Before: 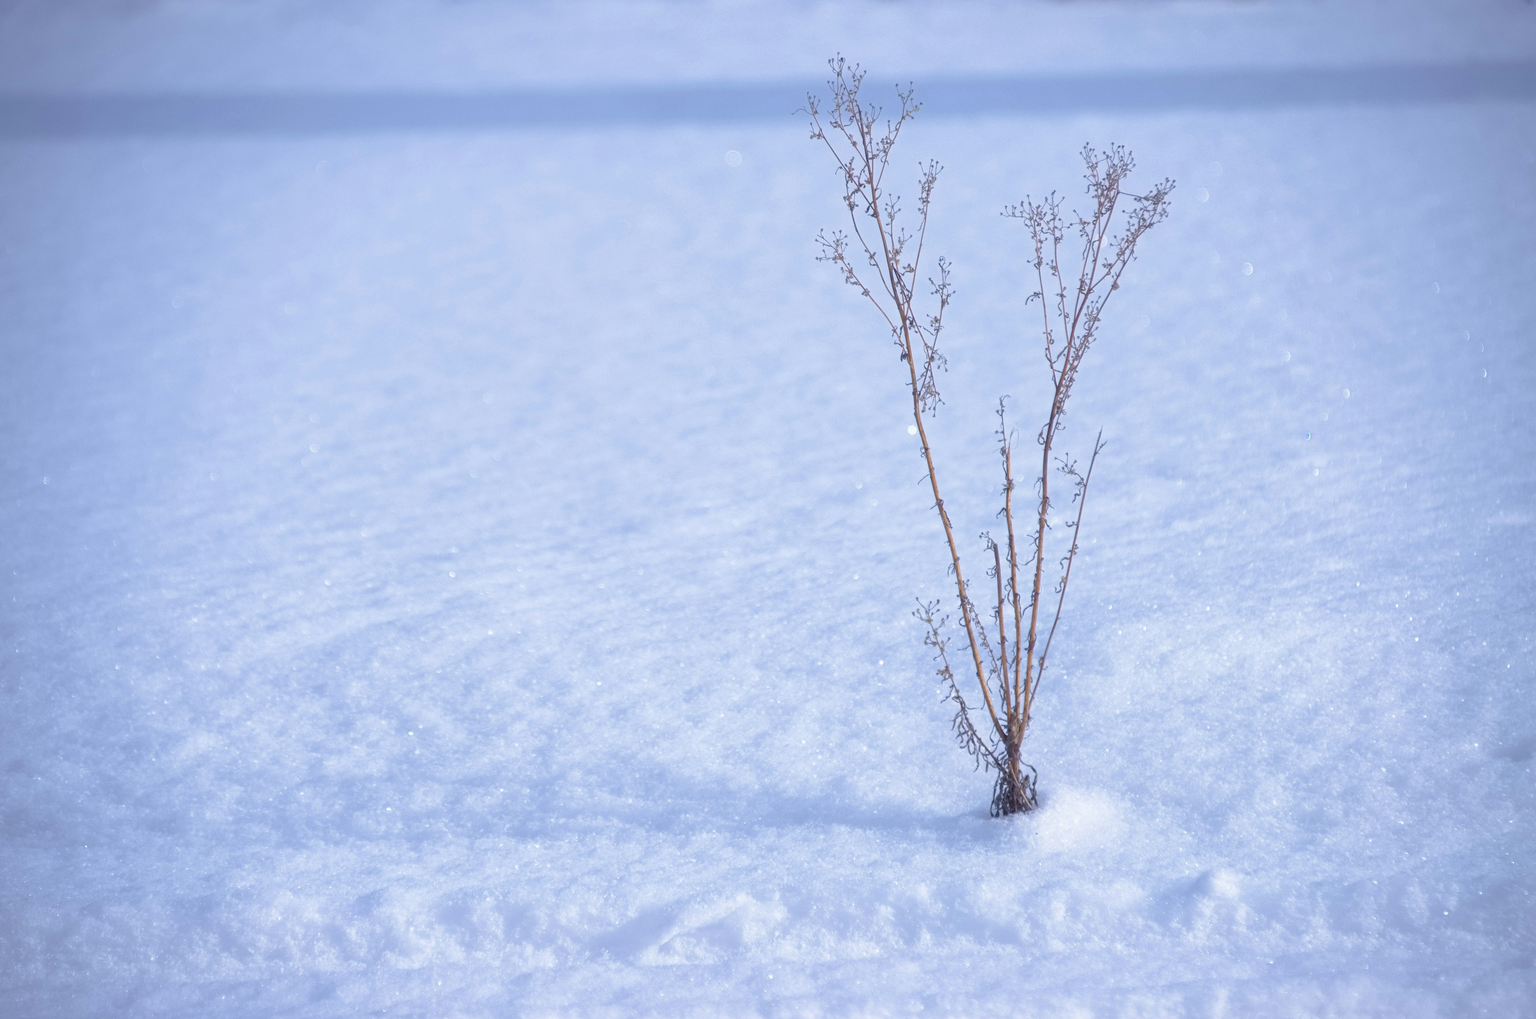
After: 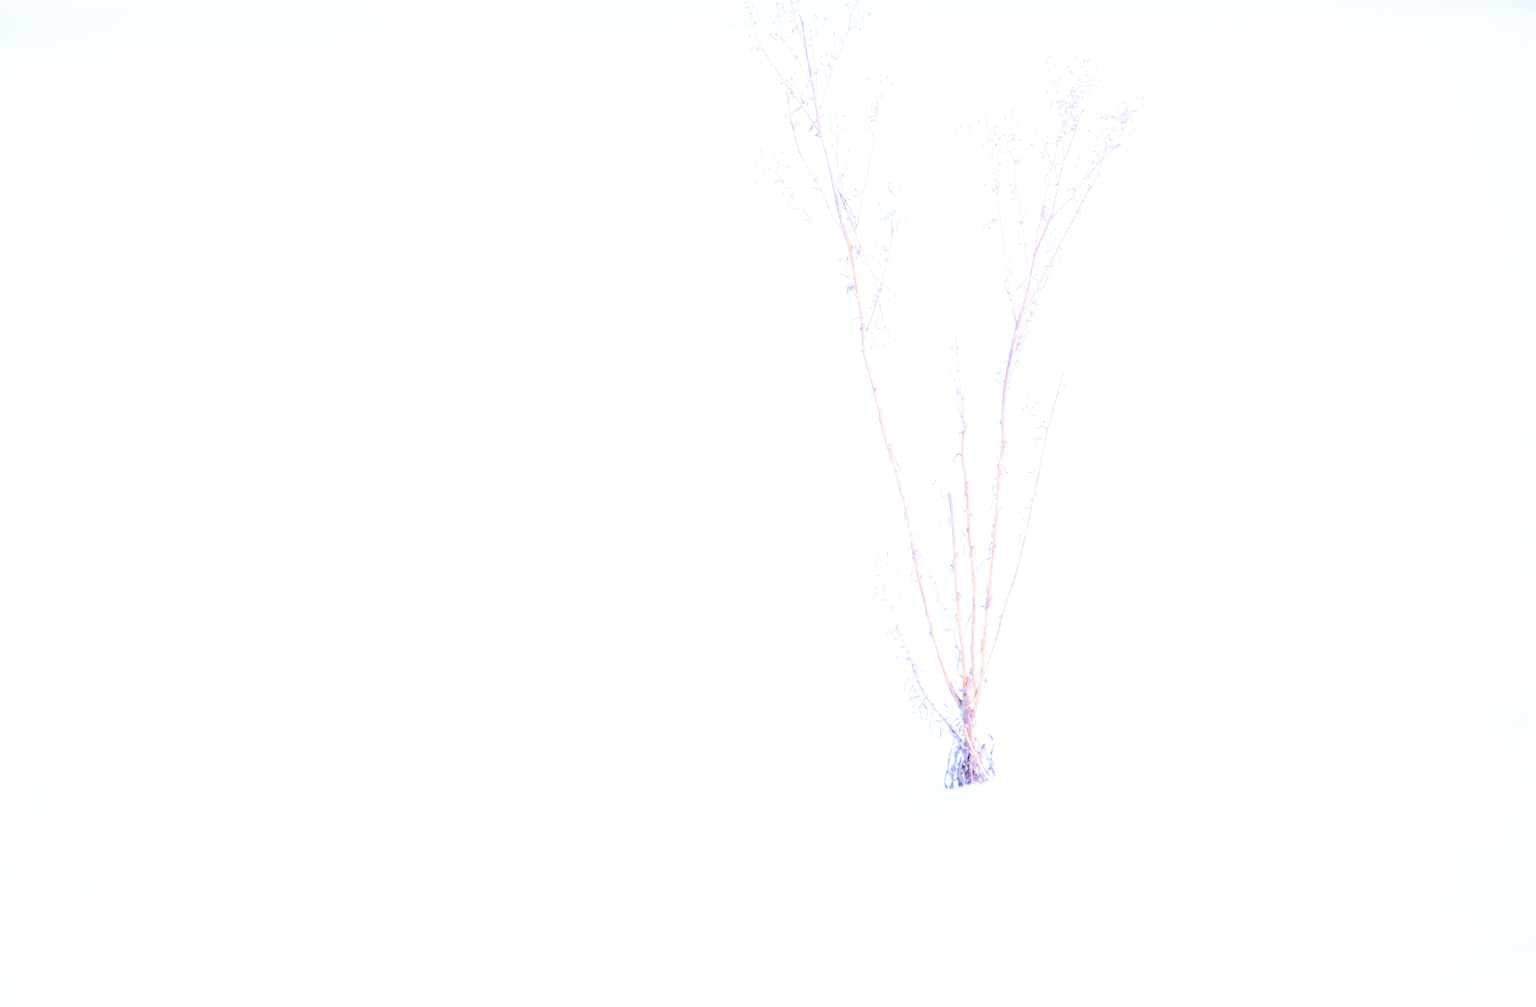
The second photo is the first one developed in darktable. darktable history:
crop and rotate: left 7.895%, top 8.983%
exposure: black level correction 0.001, exposure 1.12 EV, compensate highlight preservation false
shadows and highlights: shadows -69.18, highlights 34.66, soften with gaussian
tone equalizer: on, module defaults
base curve: curves: ch0 [(0, 0) (0.007, 0.004) (0.027, 0.03) (0.046, 0.07) (0.207, 0.54) (0.442, 0.872) (0.673, 0.972) (1, 1)], preserve colors none
